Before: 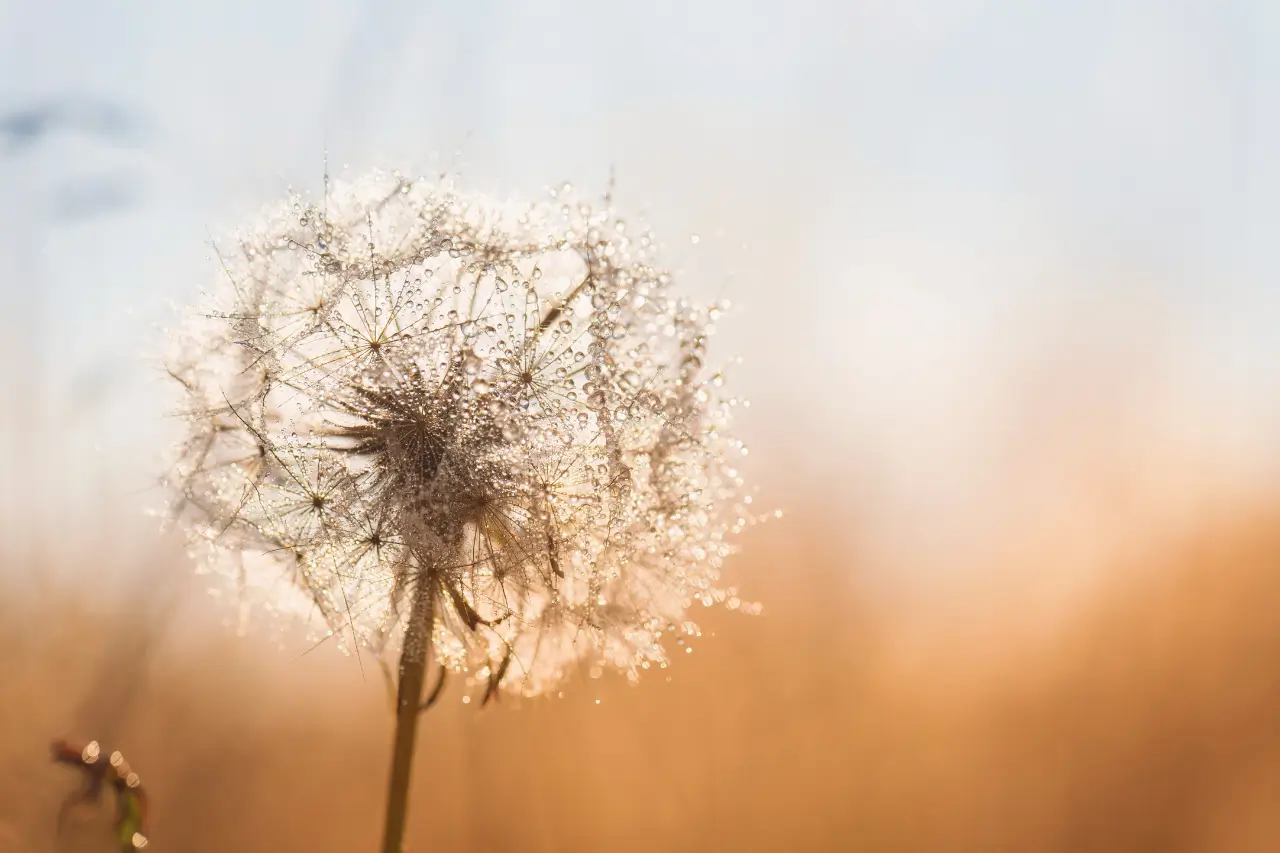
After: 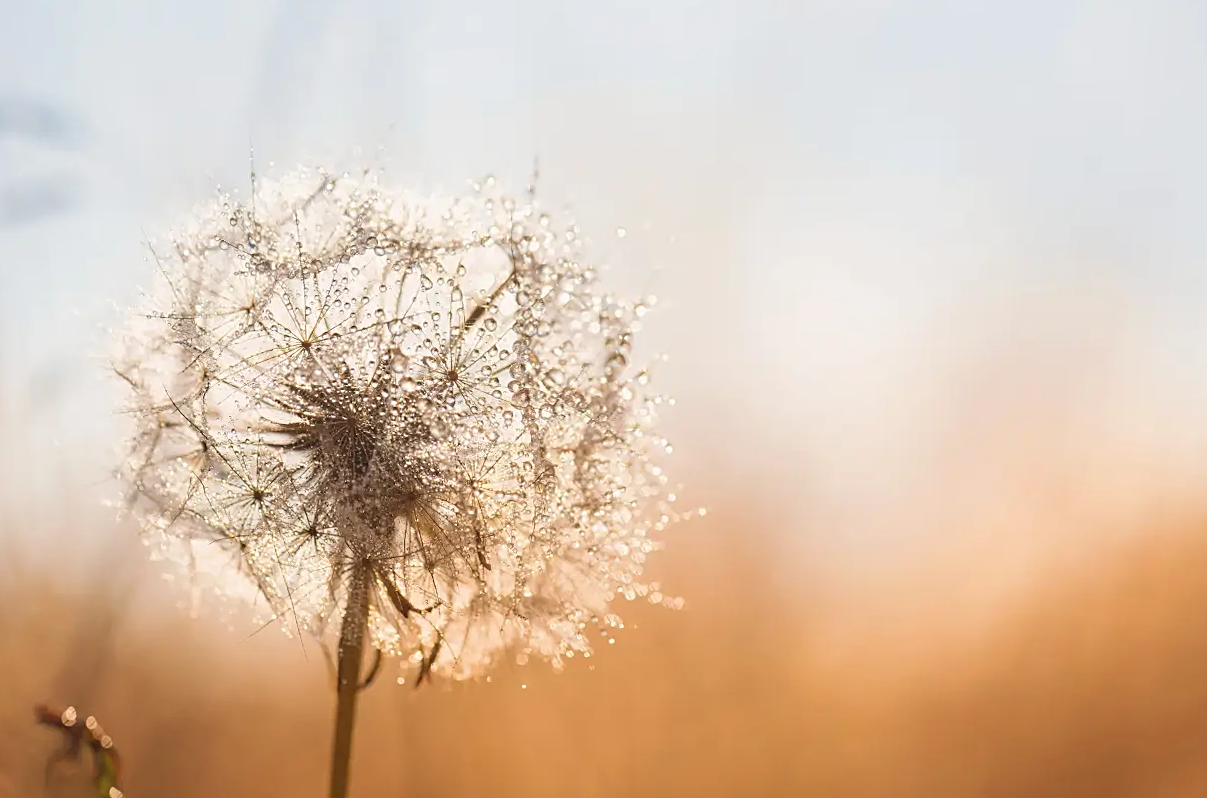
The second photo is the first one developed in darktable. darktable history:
rotate and perspective: rotation 0.062°, lens shift (vertical) 0.115, lens shift (horizontal) -0.133, crop left 0.047, crop right 0.94, crop top 0.061, crop bottom 0.94
crop and rotate: left 0.126%
sharpen: on, module defaults
